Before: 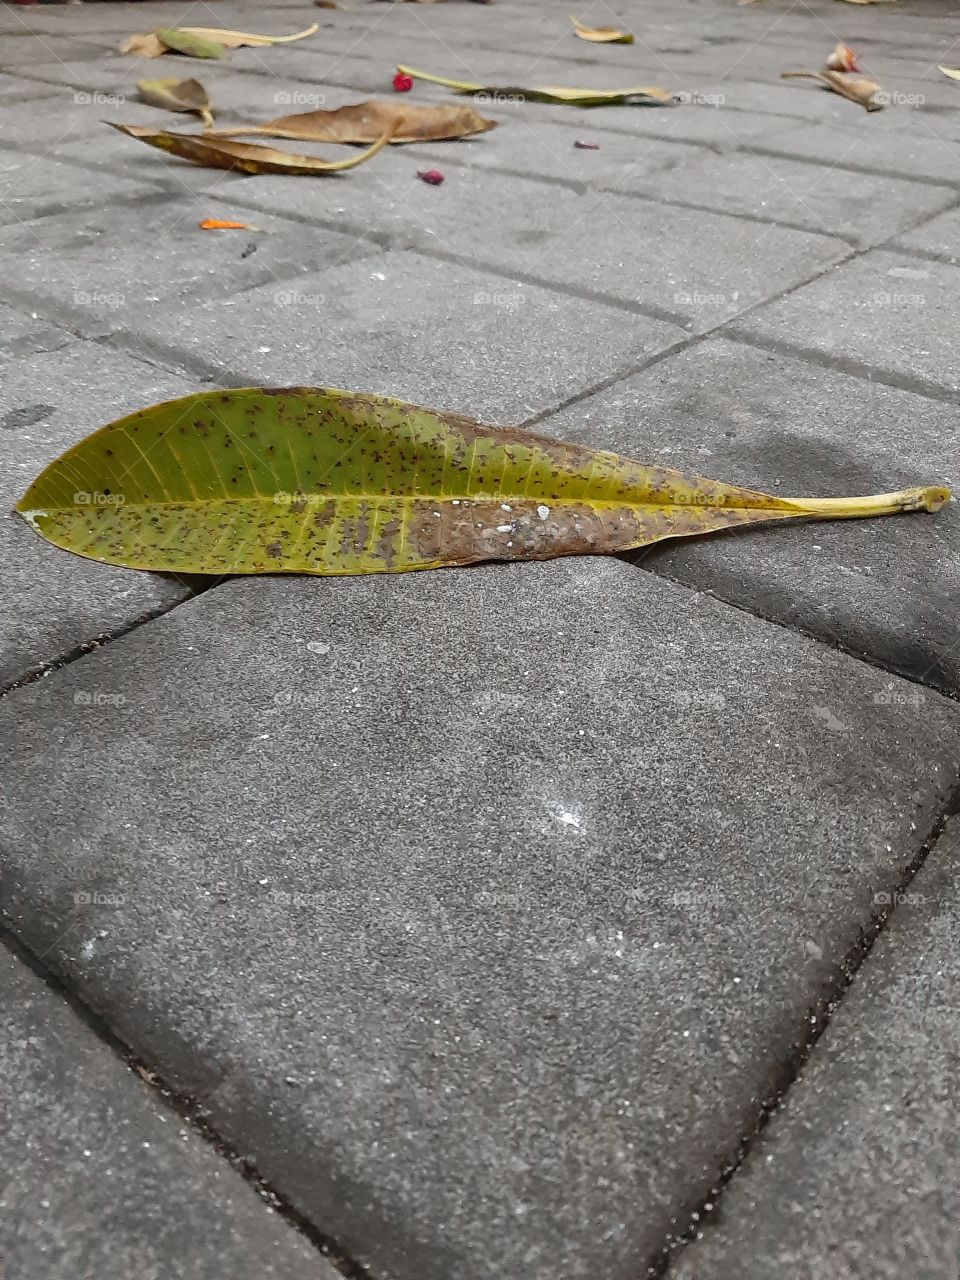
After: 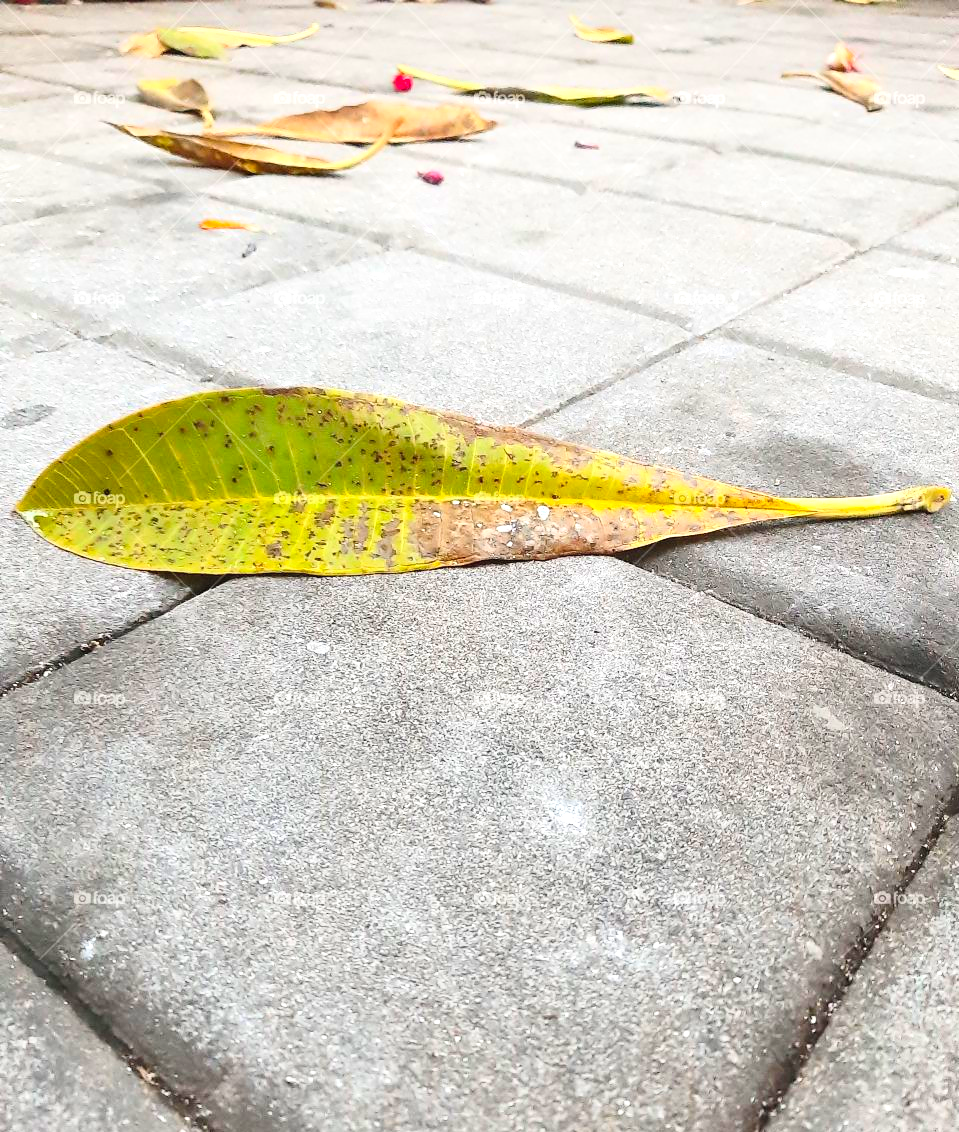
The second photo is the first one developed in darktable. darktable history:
crop and rotate: top 0%, bottom 11.556%
exposure: black level correction 0, exposure 1.001 EV, compensate highlight preservation false
contrast brightness saturation: contrast 0.241, brightness 0.242, saturation 0.38
